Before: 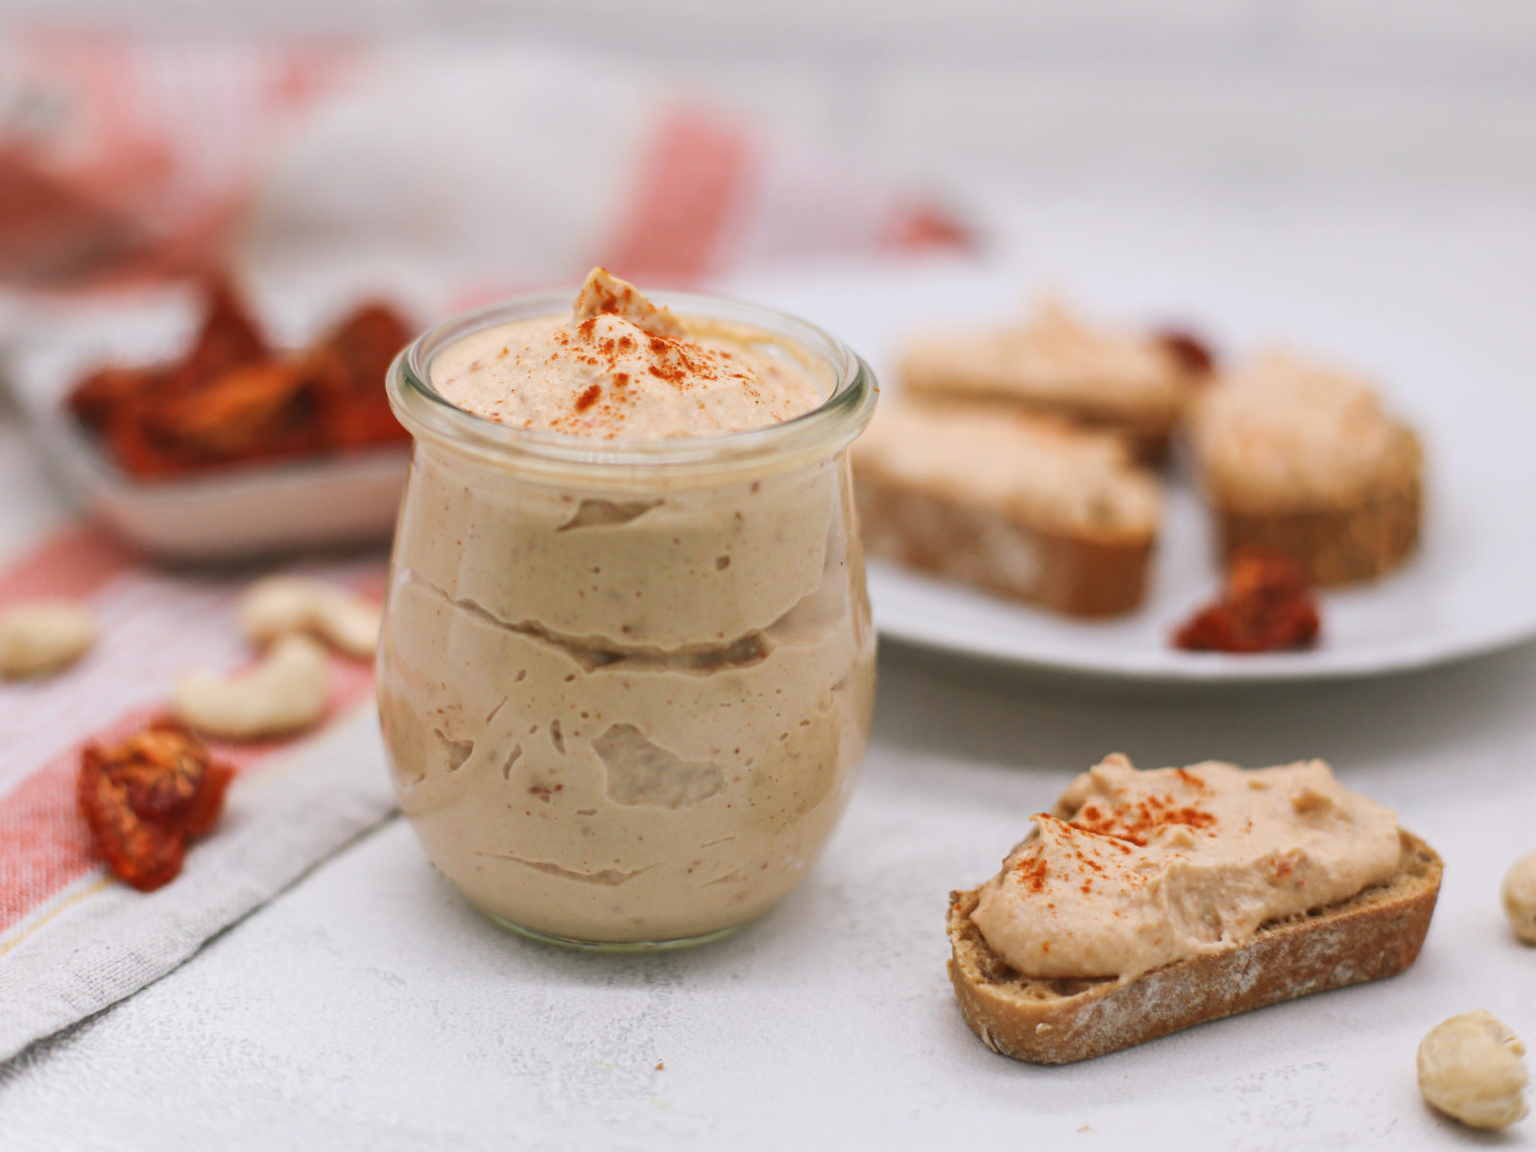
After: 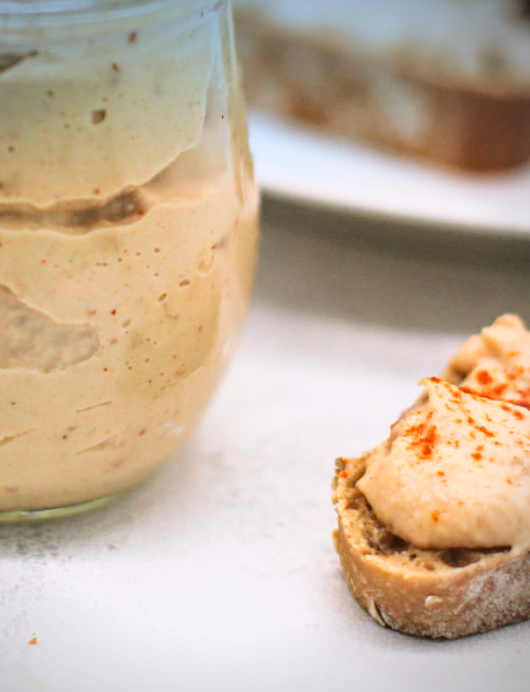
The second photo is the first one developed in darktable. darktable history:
crop: left 40.878%, top 39.176%, right 25.993%, bottom 3.081%
base curve: curves: ch0 [(0, 0) (0.028, 0.03) (0.121, 0.232) (0.46, 0.748) (0.859, 0.968) (1, 1)]
vignetting: center (-0.15, 0.013)
graduated density: density 2.02 EV, hardness 44%, rotation 0.374°, offset 8.21, hue 208.8°, saturation 97%
haze removal: compatibility mode true, adaptive false
